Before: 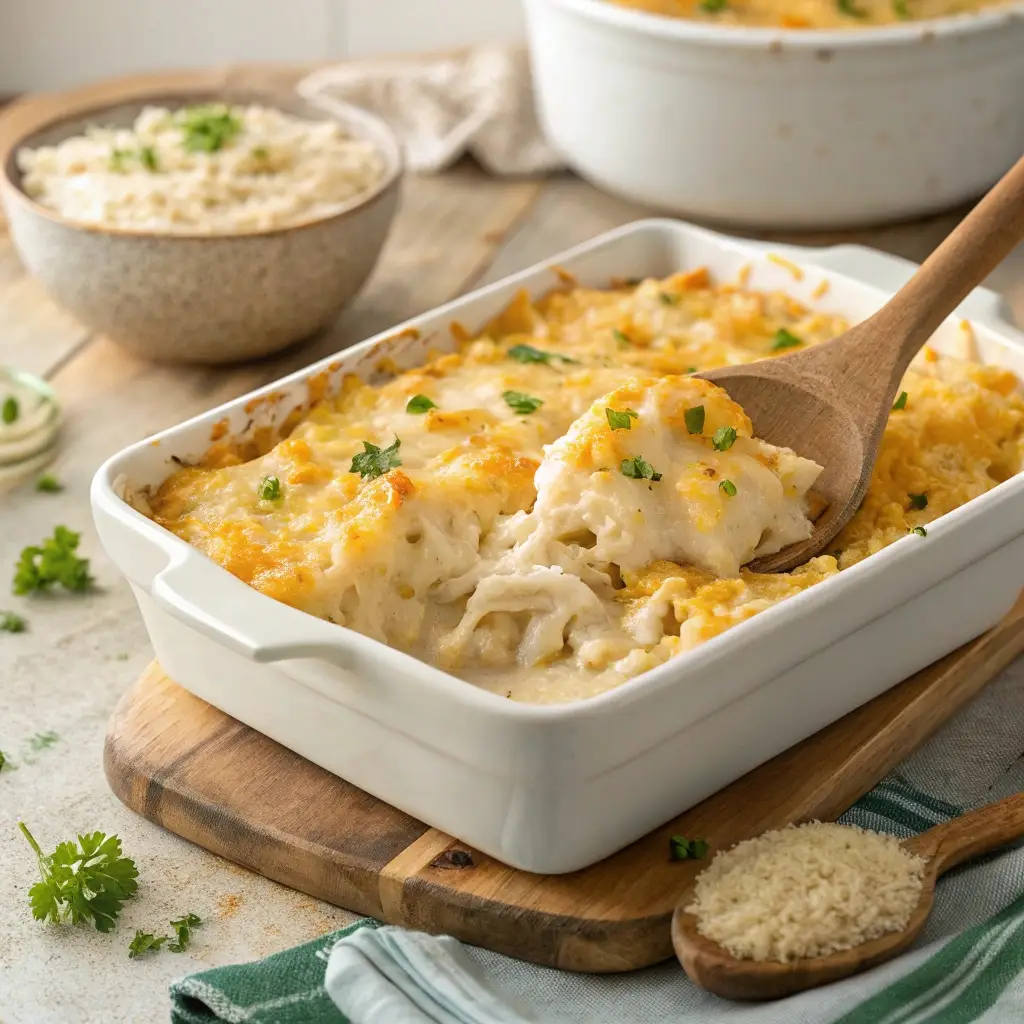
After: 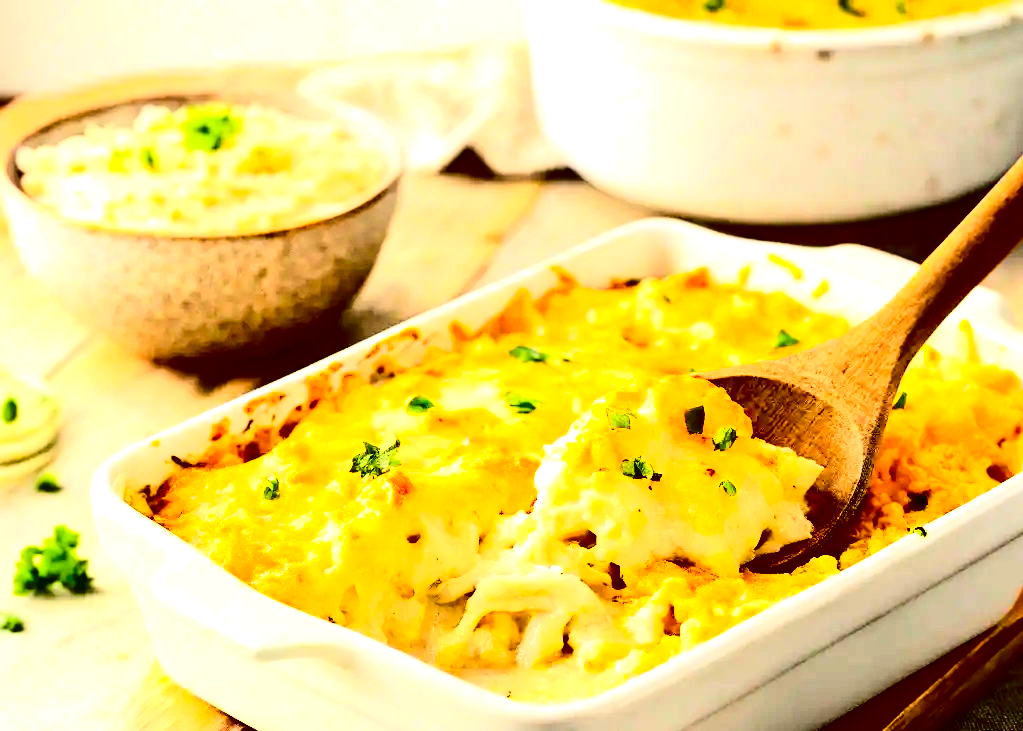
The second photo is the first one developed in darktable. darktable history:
crop: bottom 28.576%
exposure: black level correction 0.001, exposure 1 EV, compensate highlight preservation false
contrast brightness saturation: contrast 0.77, brightness -1, saturation 1
